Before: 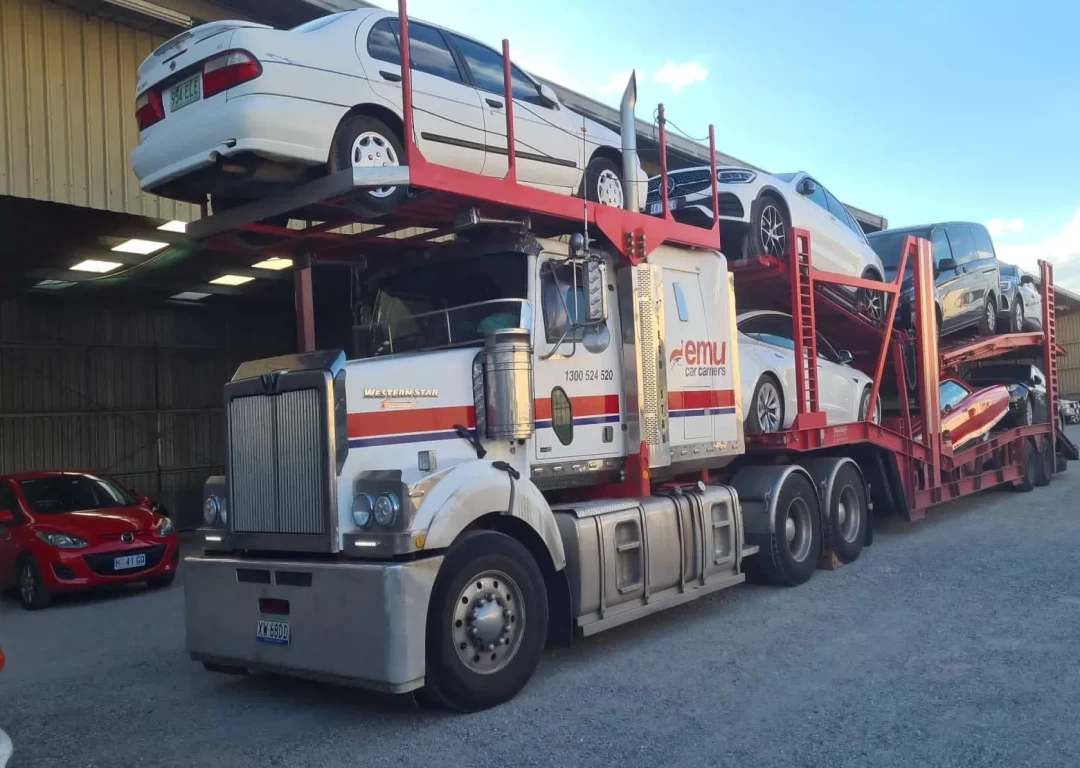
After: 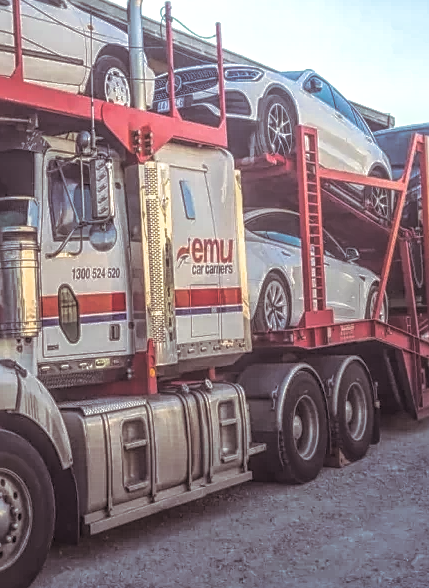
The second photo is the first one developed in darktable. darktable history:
sharpen: on, module defaults
split-toning: shadows › saturation 0.24, highlights › hue 54°, highlights › saturation 0.24
crop: left 45.721%, top 13.393%, right 14.118%, bottom 10.01%
local contrast: highlights 0%, shadows 0%, detail 200%, midtone range 0.25
color balance rgb: shadows lift › chroma 1%, shadows lift › hue 28.8°, power › hue 60°, highlights gain › chroma 1%, highlights gain › hue 60°, global offset › luminance 0.25%, perceptual saturation grading › highlights -20%, perceptual saturation grading › shadows 20%, perceptual brilliance grading › highlights 10%, perceptual brilliance grading › shadows -5%, global vibrance 19.67%
